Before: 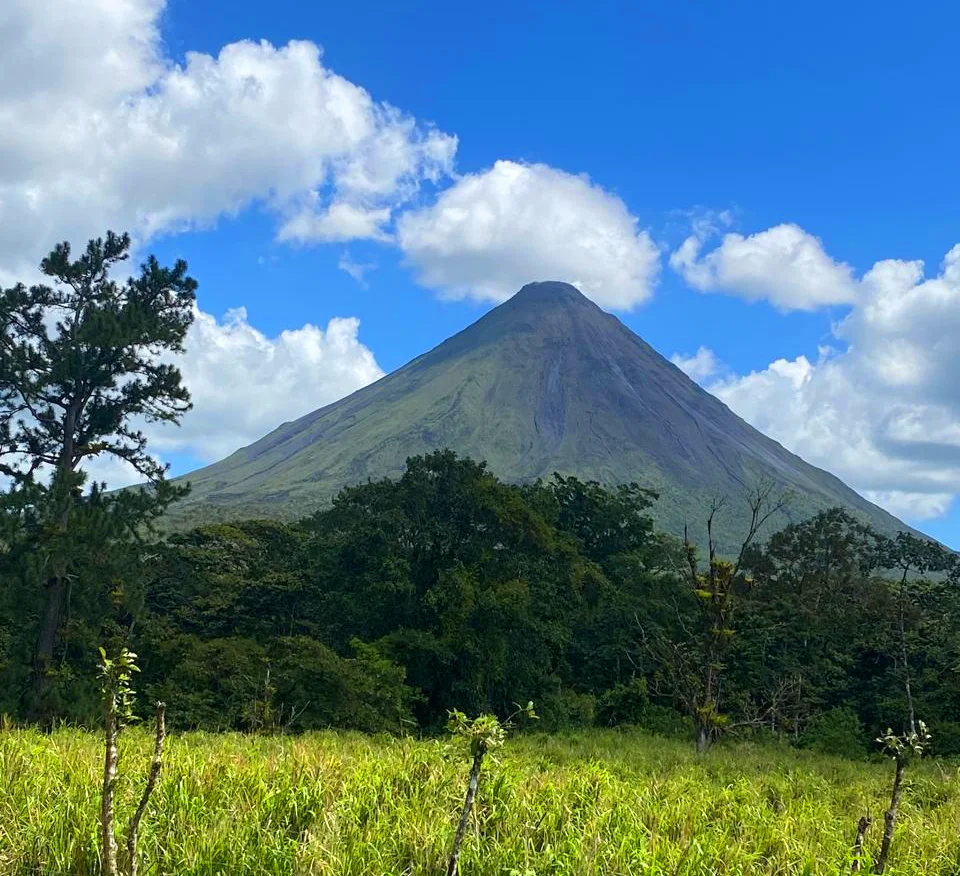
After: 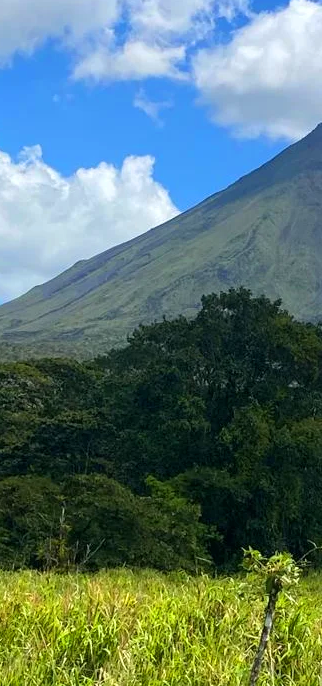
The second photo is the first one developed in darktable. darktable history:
crop and rotate: left 21.442%, top 18.578%, right 44.945%, bottom 3.001%
